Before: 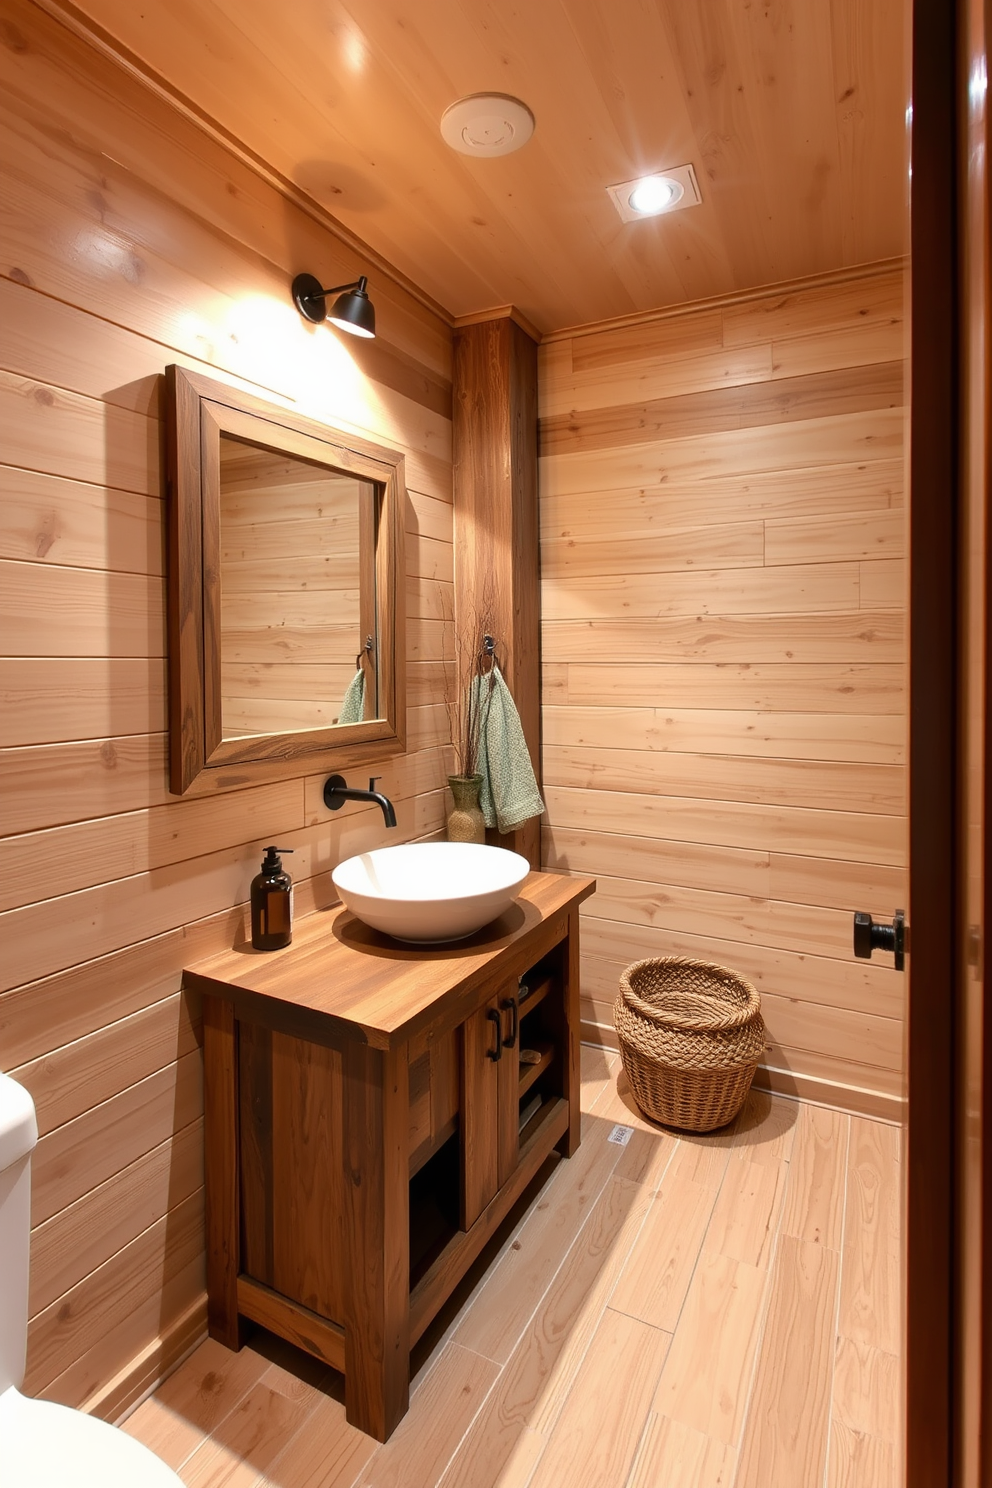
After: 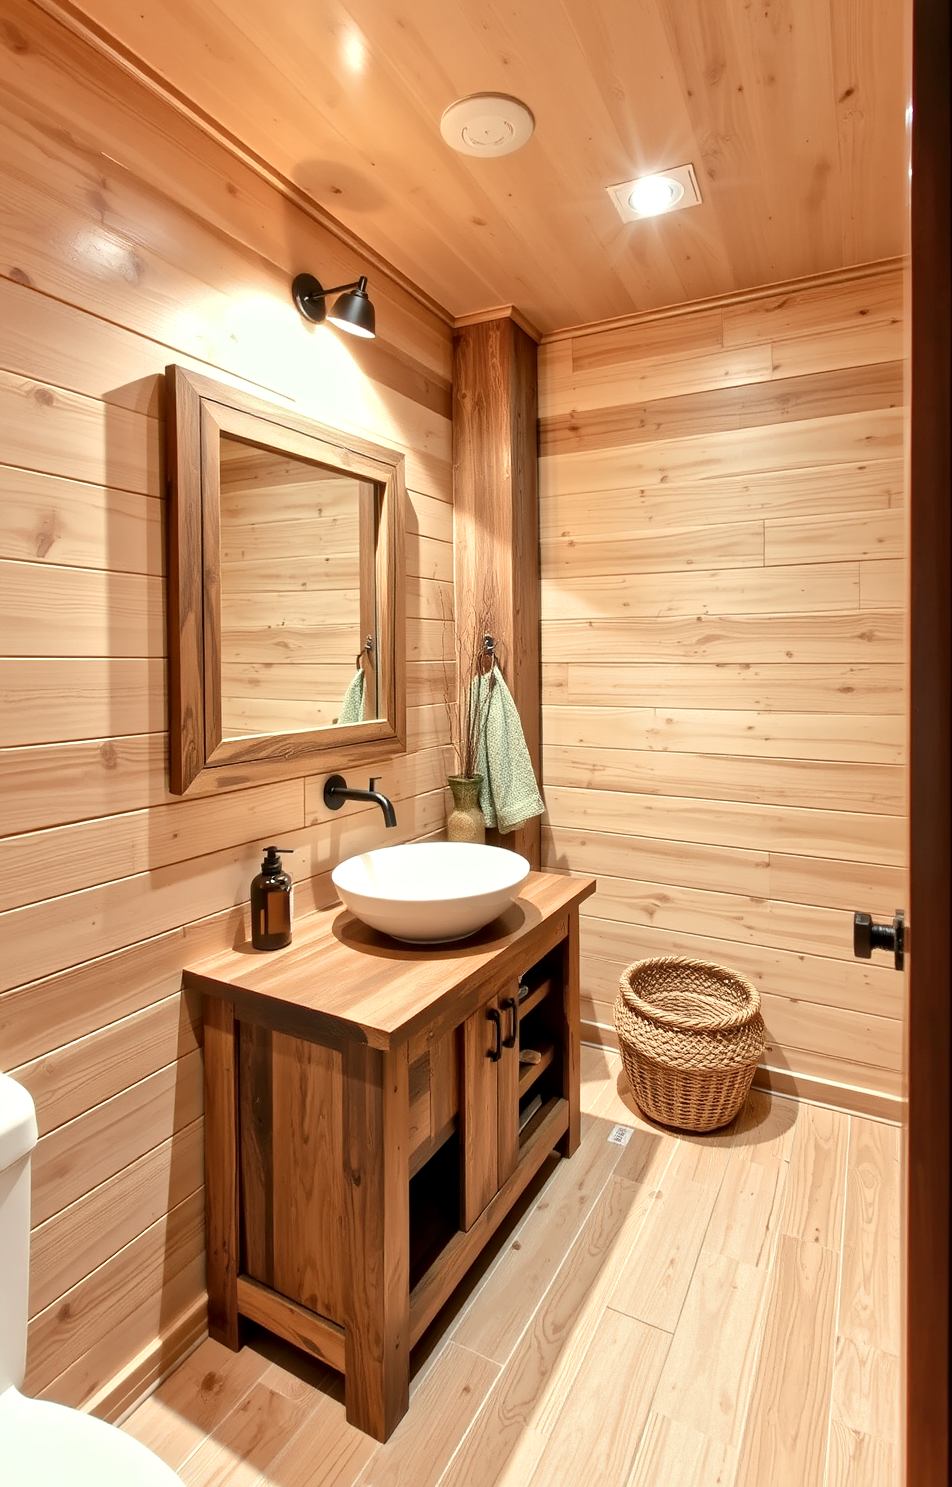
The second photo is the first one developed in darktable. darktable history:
crop: right 3.962%, bottom 0.034%
exposure: black level correction 0, exposure 1.001 EV, compensate highlight preservation false
filmic rgb: middle gray luminance 18.35%, black relative exposure -10.45 EV, white relative exposure 3.41 EV, target black luminance 0%, hardness 6.06, latitude 98.25%, contrast 0.844, shadows ↔ highlights balance 0.525%, iterations of high-quality reconstruction 0
local contrast: mode bilateral grid, contrast 20, coarseness 19, detail 164%, midtone range 0.2
color correction: highlights a* -4.58, highlights b* 5.04, saturation 0.942
tone equalizer: edges refinement/feathering 500, mask exposure compensation -1.57 EV, preserve details no
